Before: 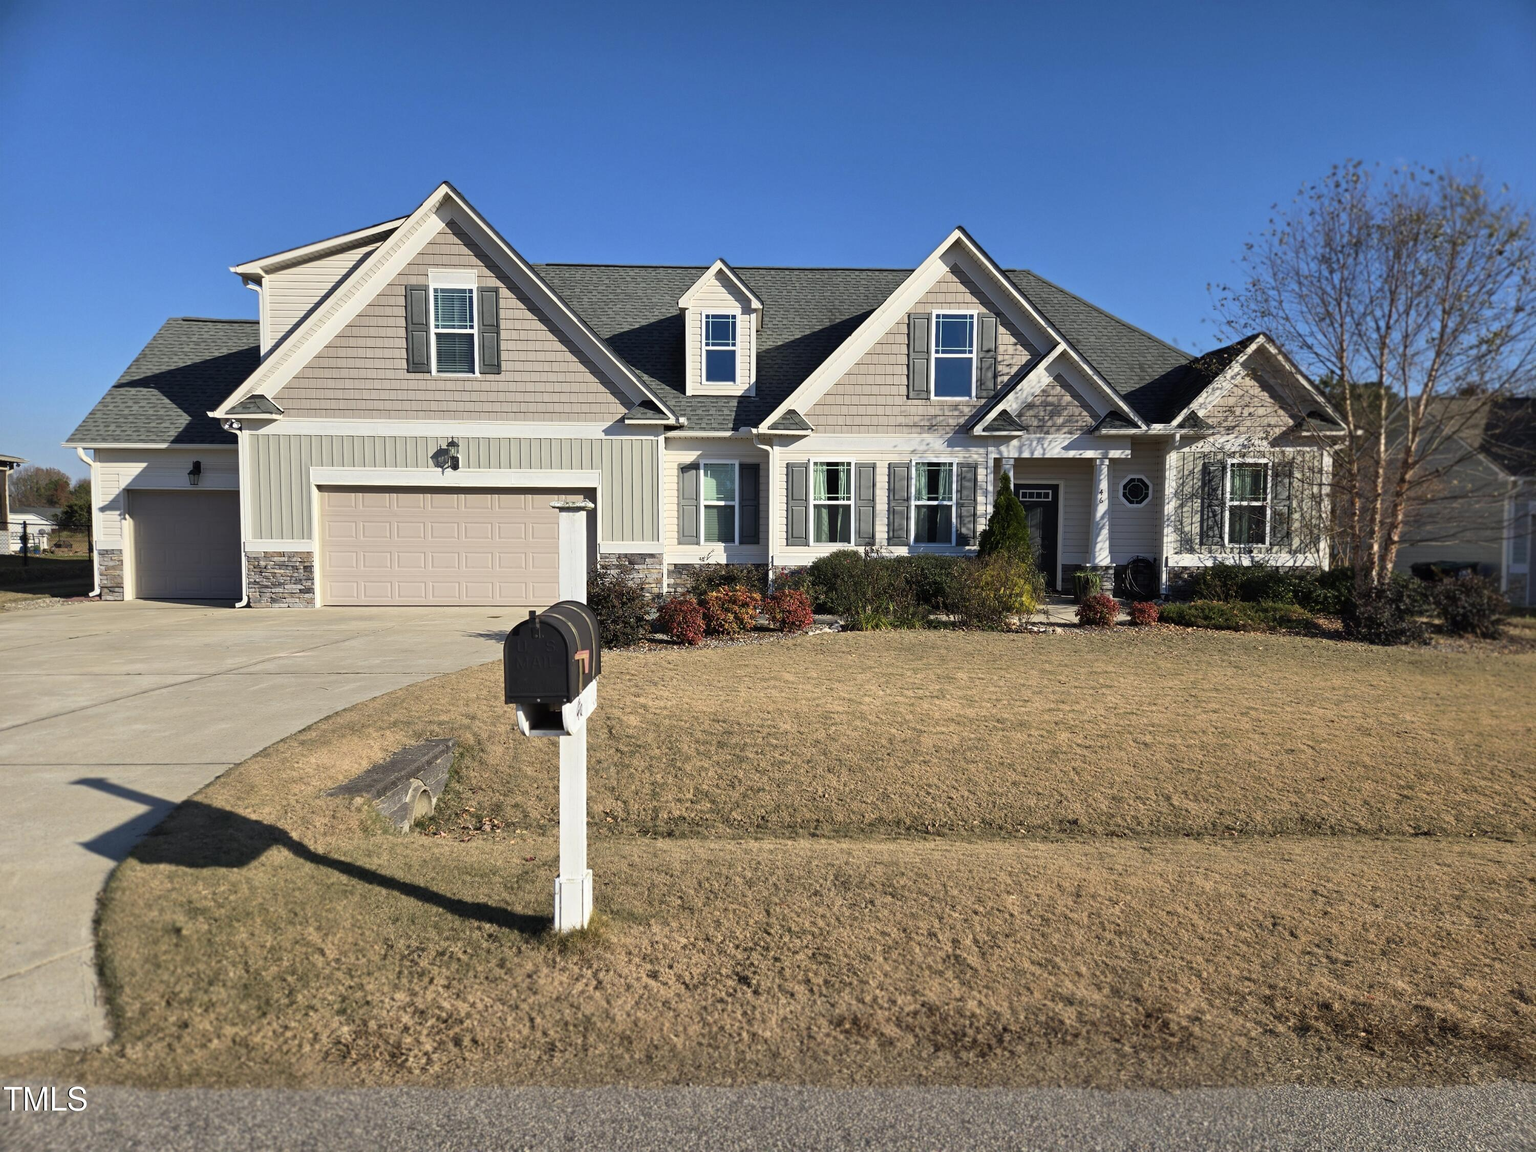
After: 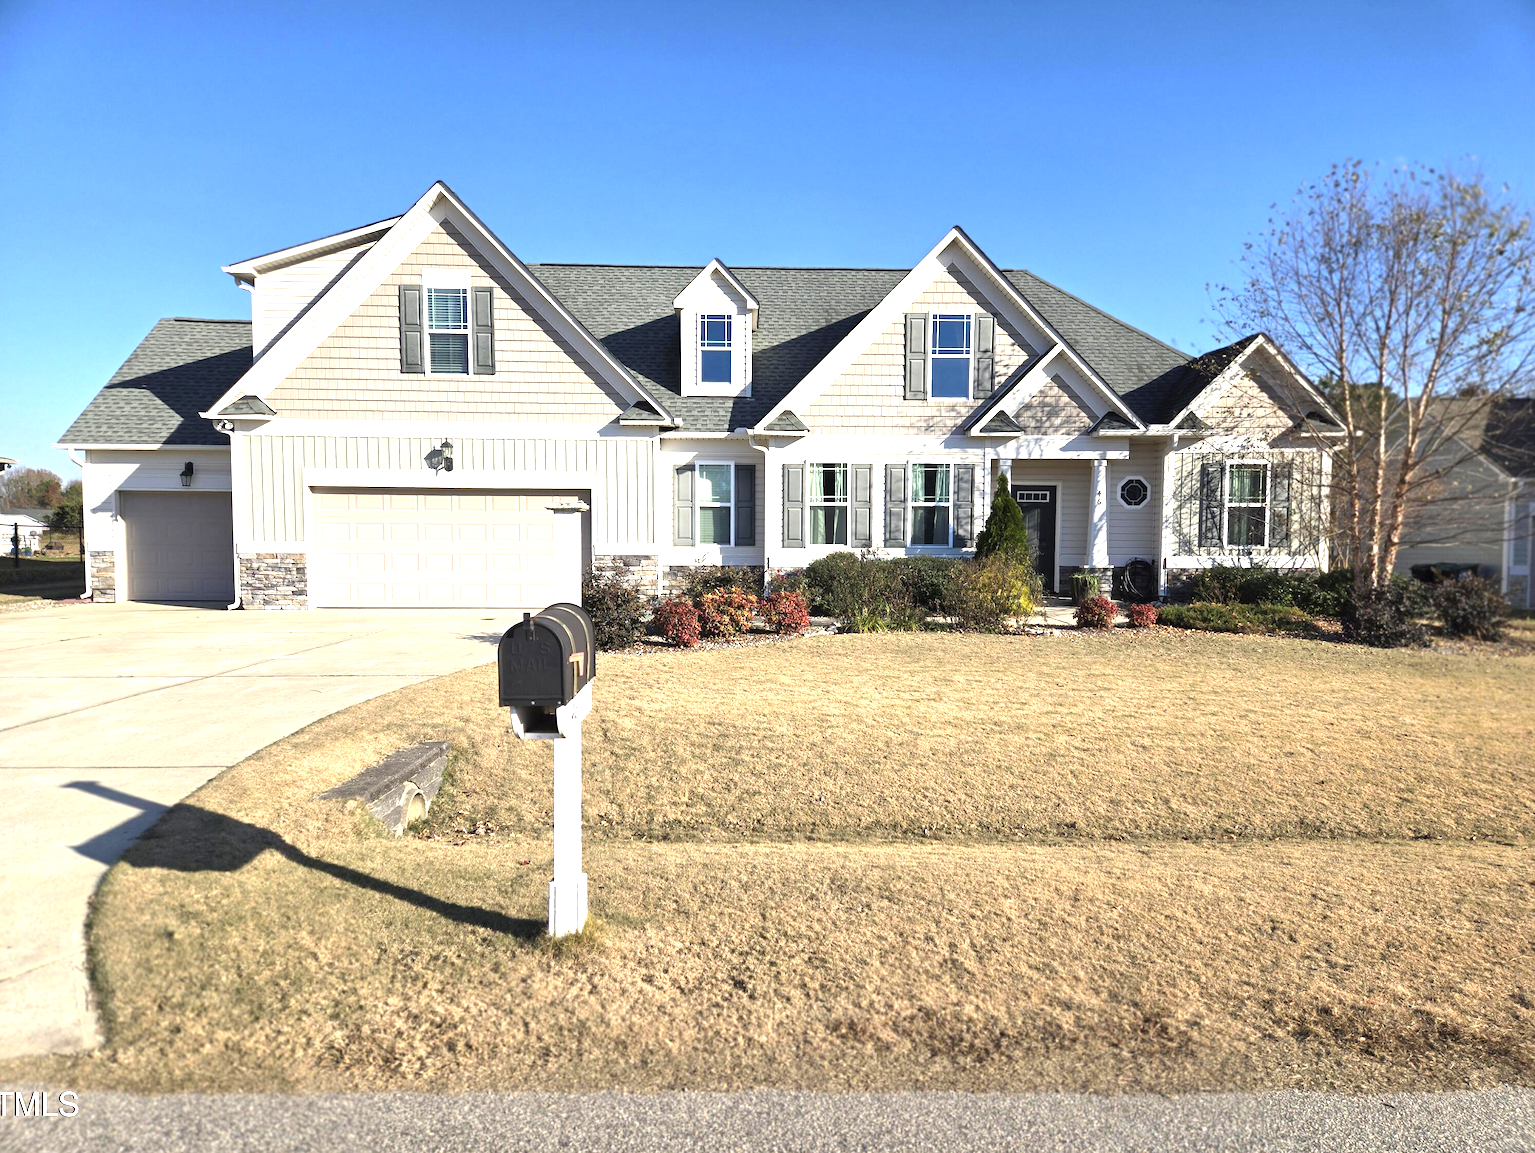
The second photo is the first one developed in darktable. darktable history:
exposure: black level correction 0, exposure 1.2 EV, compensate exposure bias true, compensate highlight preservation false
crop and rotate: left 0.614%, top 0.179%, bottom 0.309%
